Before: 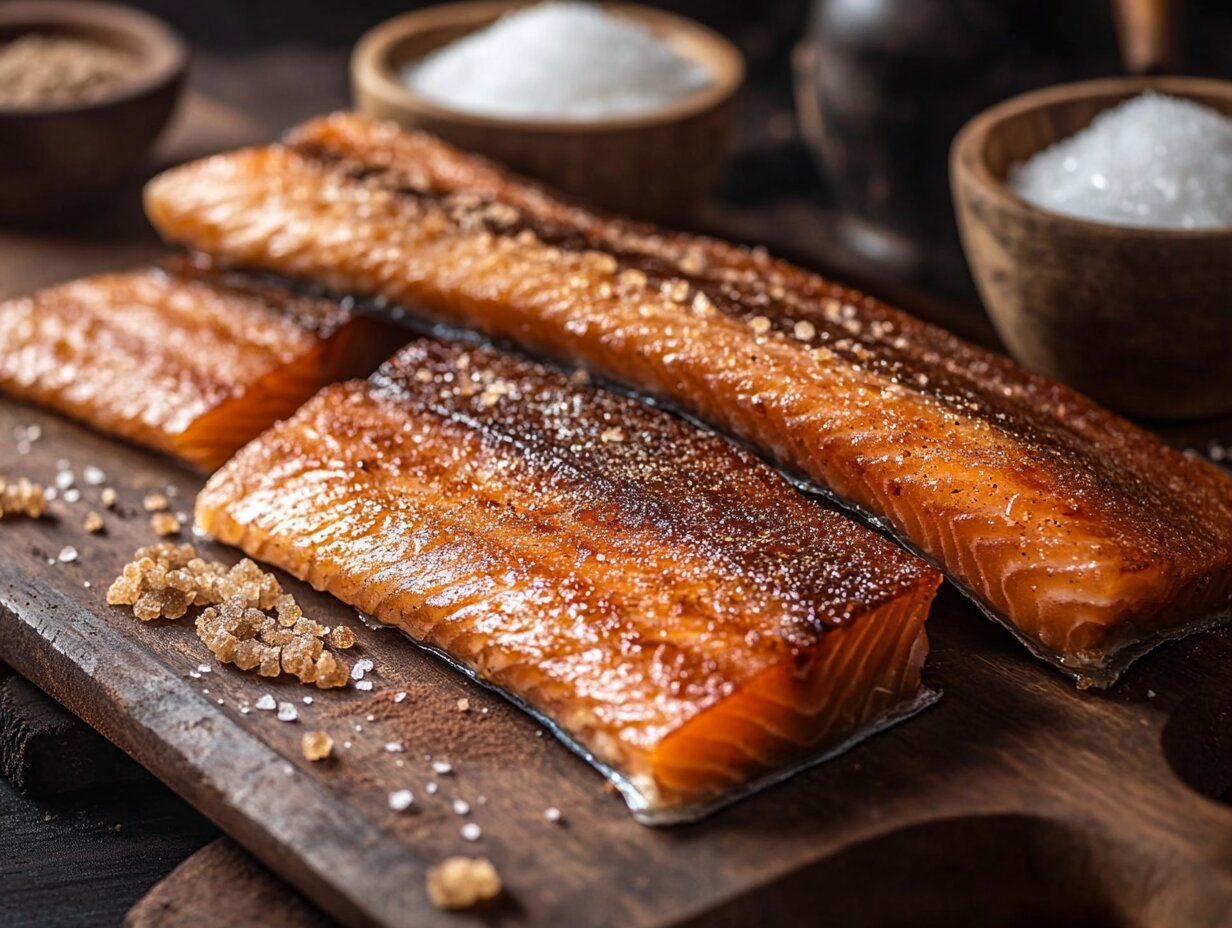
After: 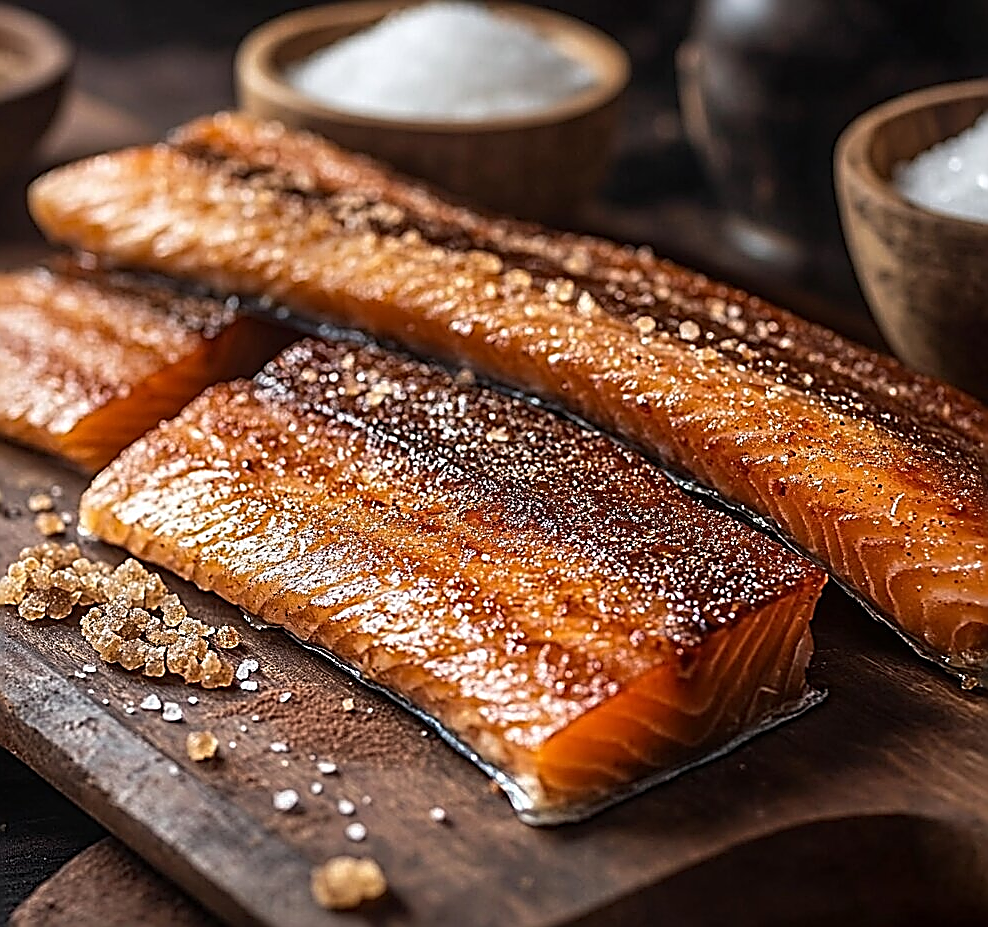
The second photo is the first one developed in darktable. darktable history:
sharpen: amount 1.993
crop and rotate: left 9.49%, right 10.257%
